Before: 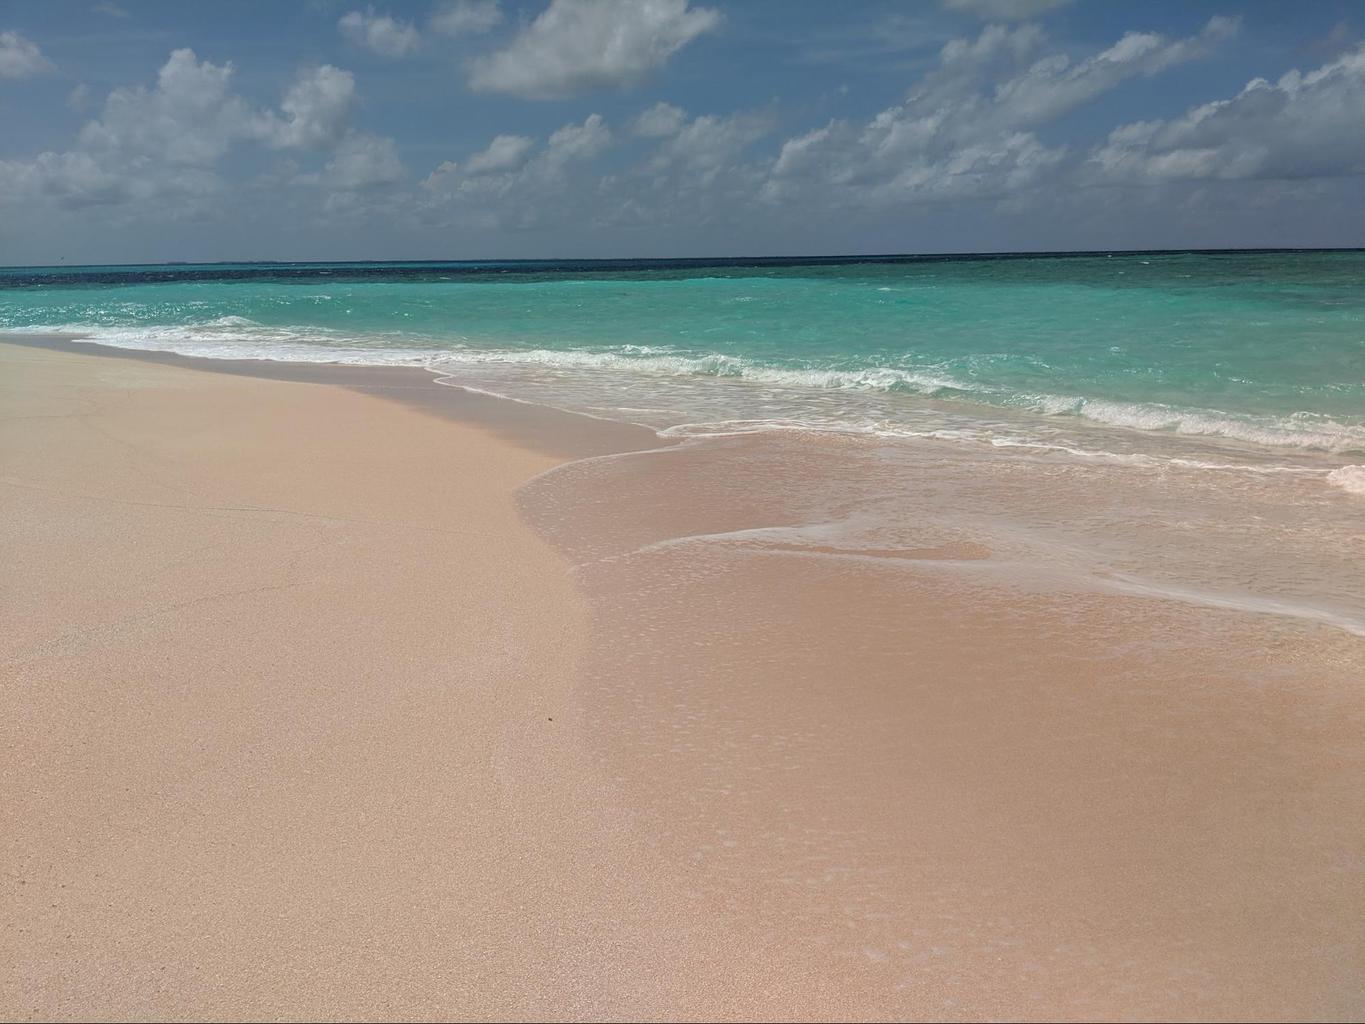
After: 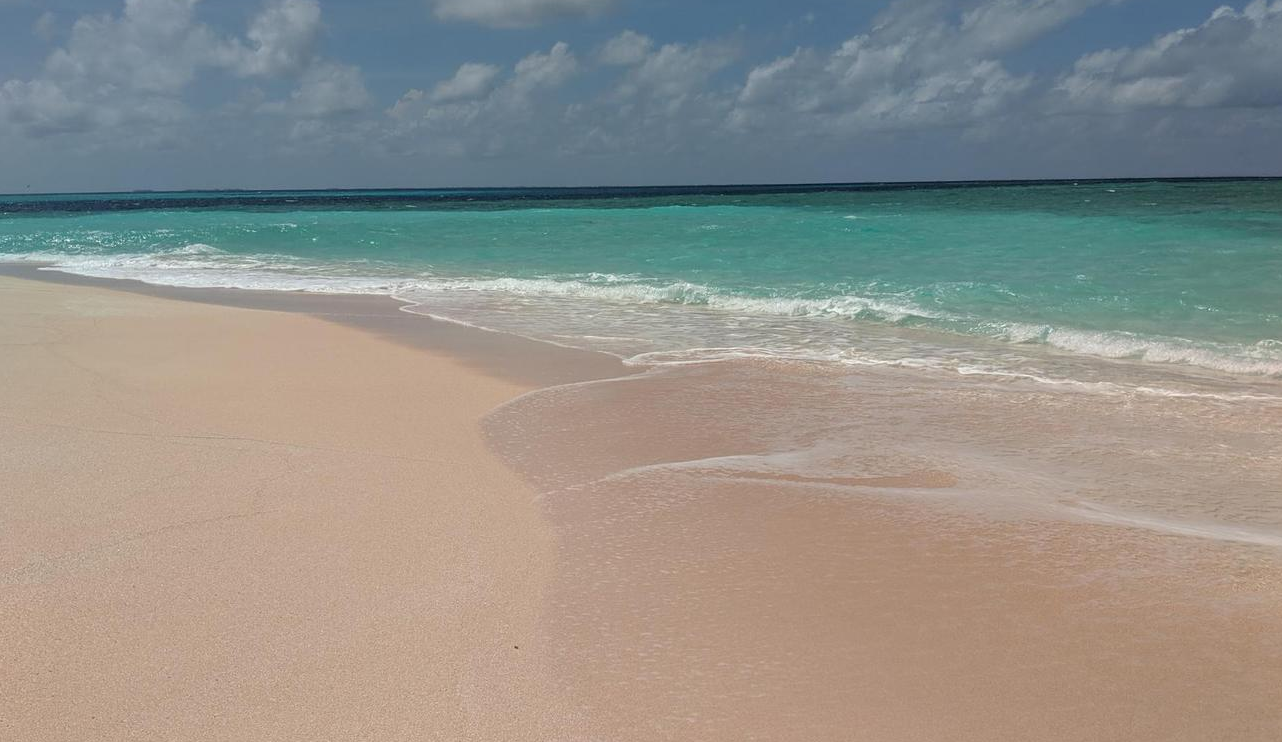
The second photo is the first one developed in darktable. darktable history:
crop: left 2.537%, top 7.119%, right 3.473%, bottom 20.322%
